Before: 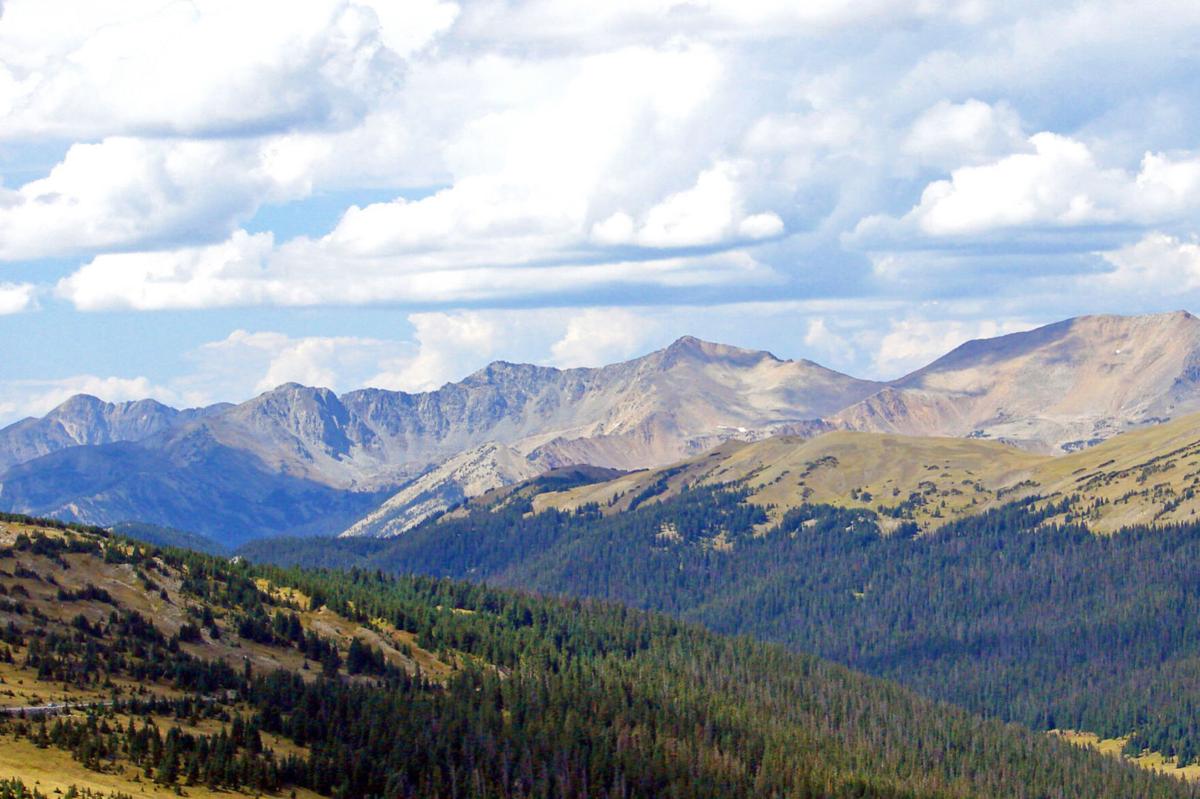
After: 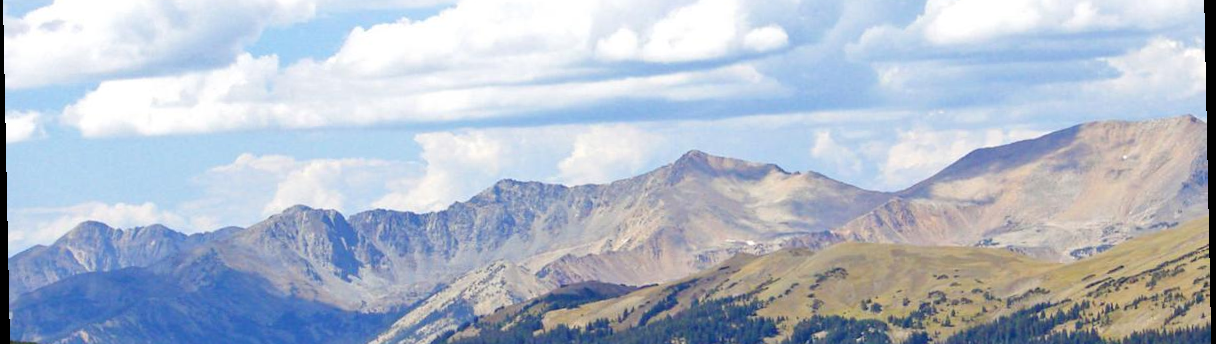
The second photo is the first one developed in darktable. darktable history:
crop and rotate: top 23.84%, bottom 34.294%
rotate and perspective: rotation -1.17°, automatic cropping off
